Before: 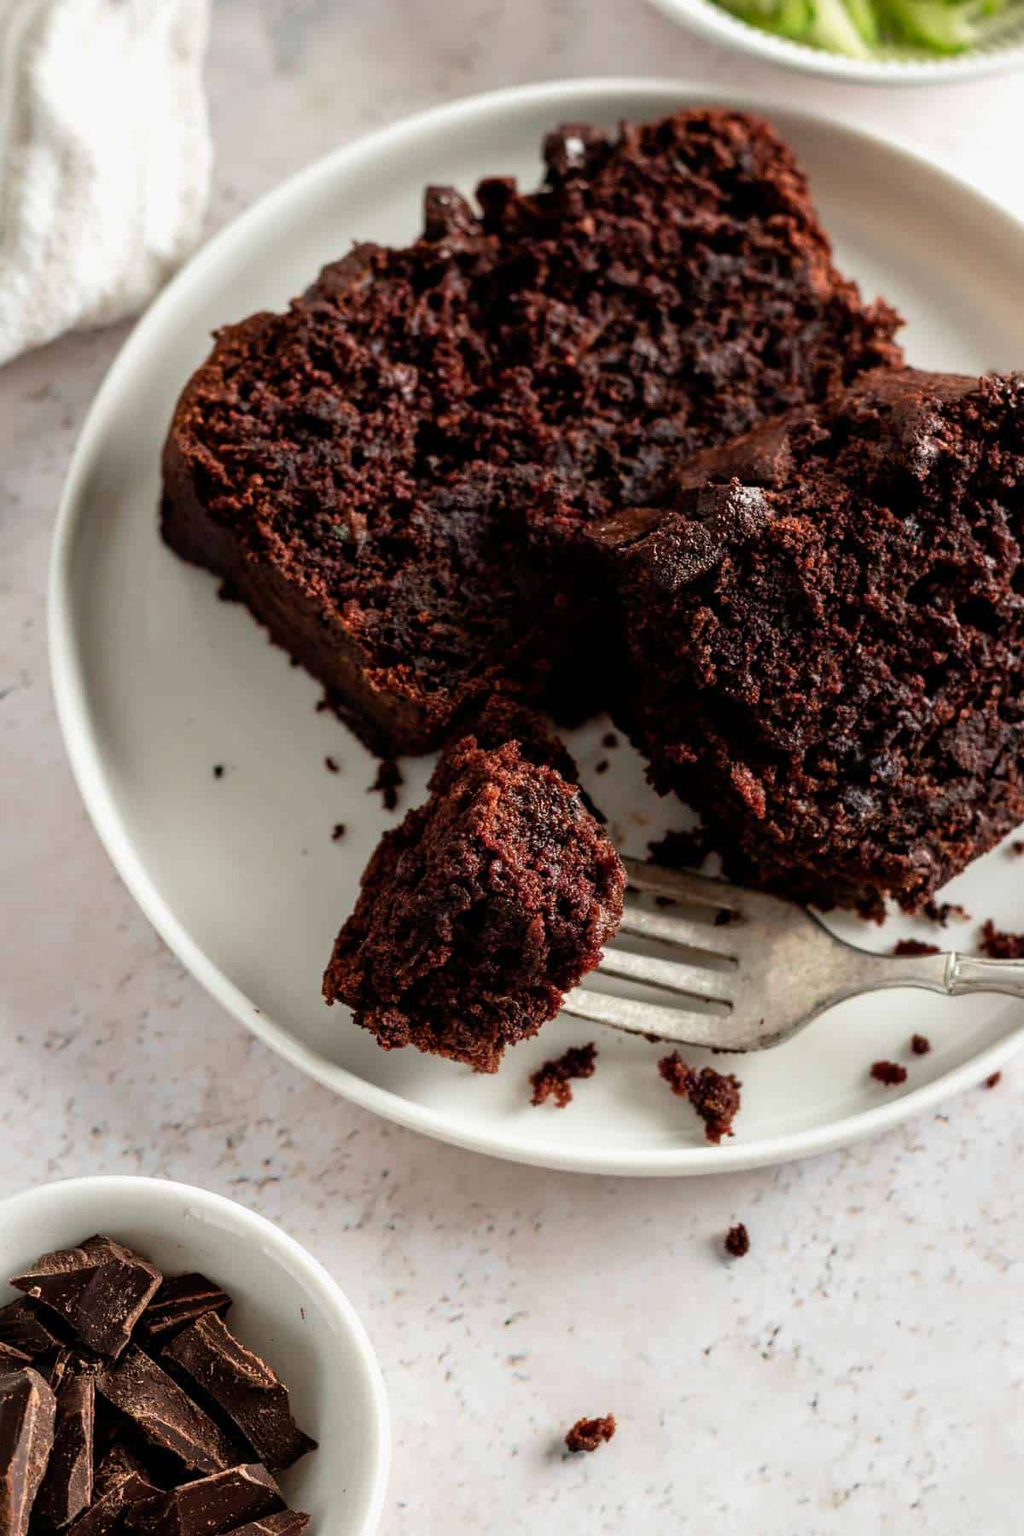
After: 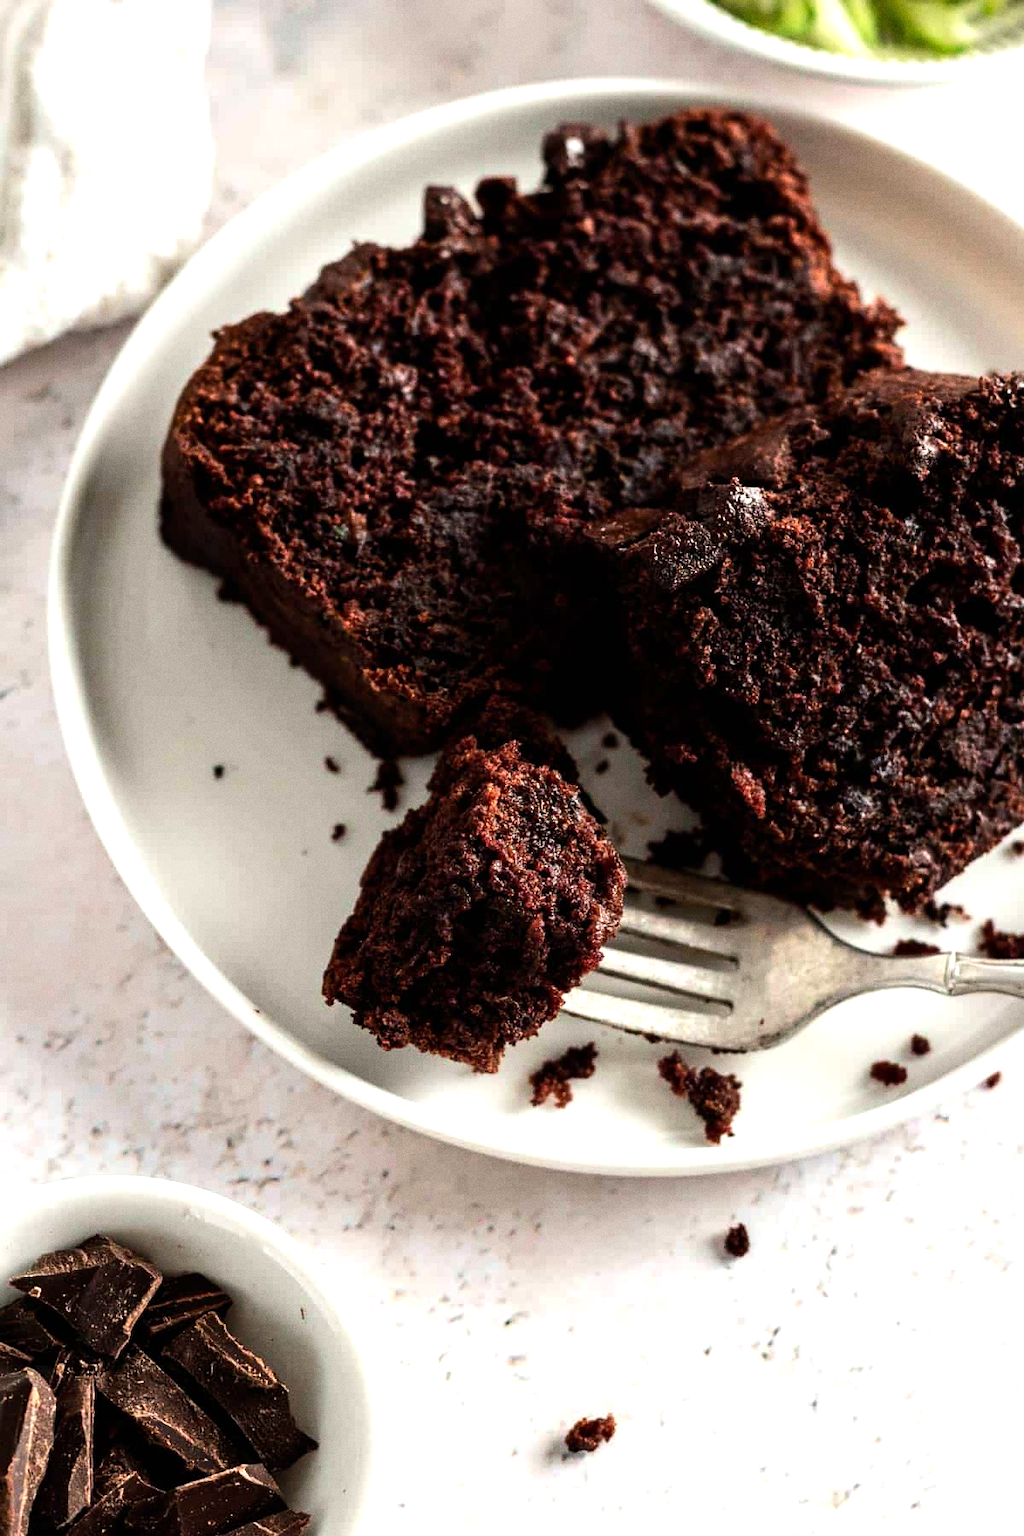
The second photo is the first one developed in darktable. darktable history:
tone equalizer: -8 EV -0.75 EV, -7 EV -0.7 EV, -6 EV -0.6 EV, -5 EV -0.4 EV, -3 EV 0.4 EV, -2 EV 0.6 EV, -1 EV 0.7 EV, +0 EV 0.75 EV, edges refinement/feathering 500, mask exposure compensation -1.57 EV, preserve details no
grain: coarseness 0.09 ISO
